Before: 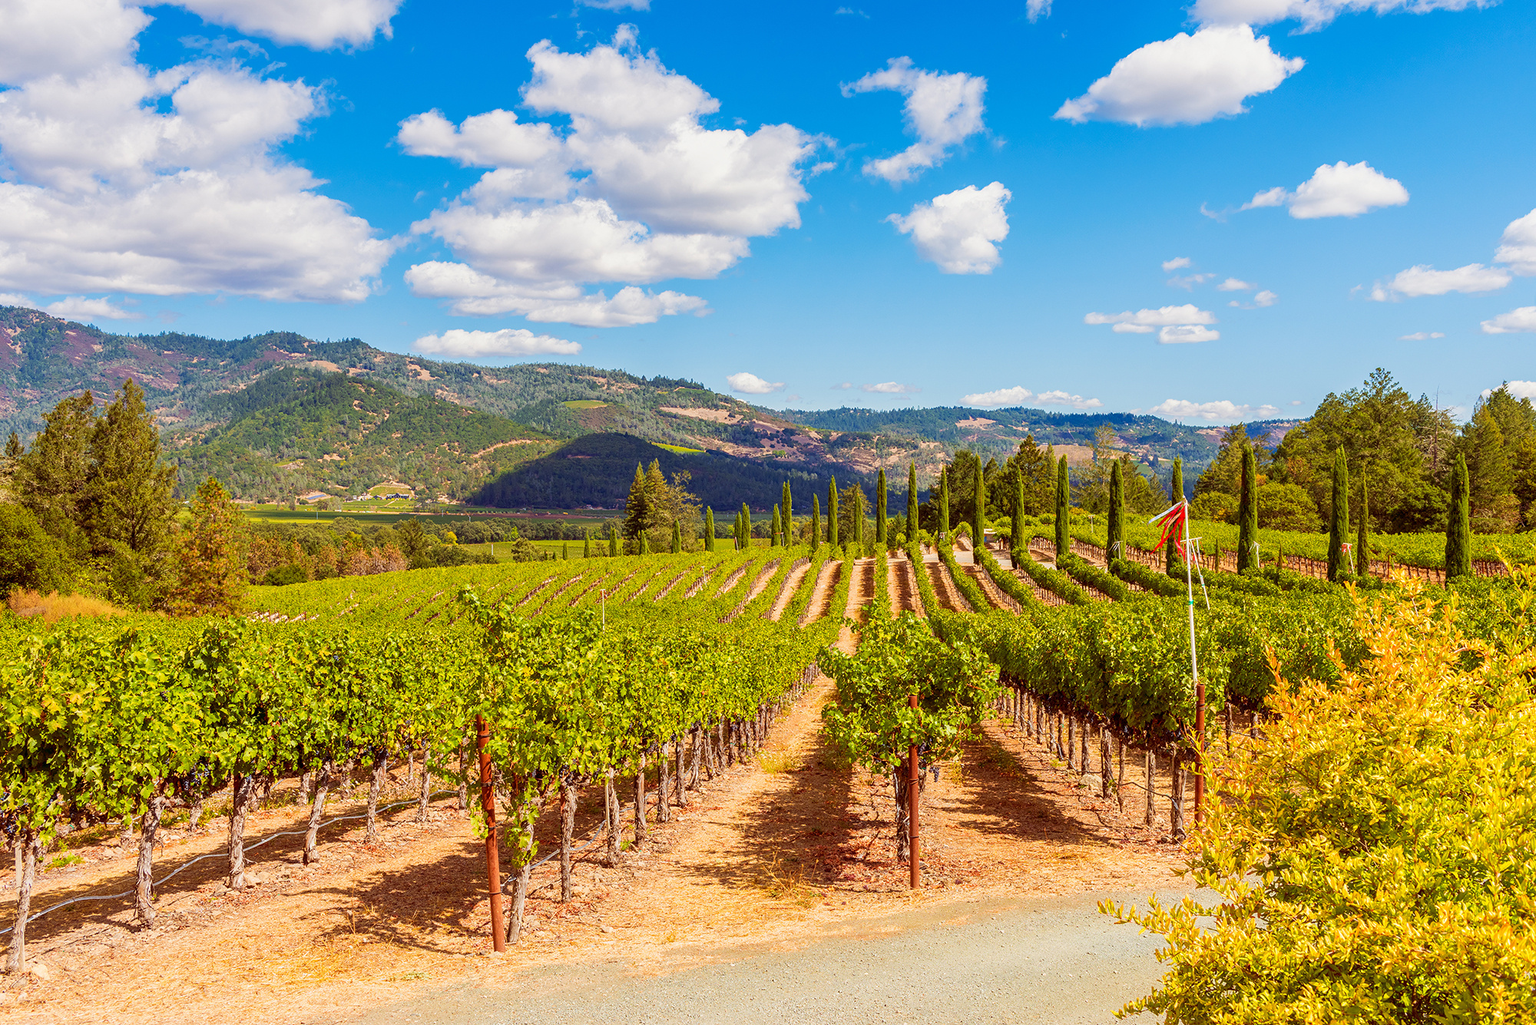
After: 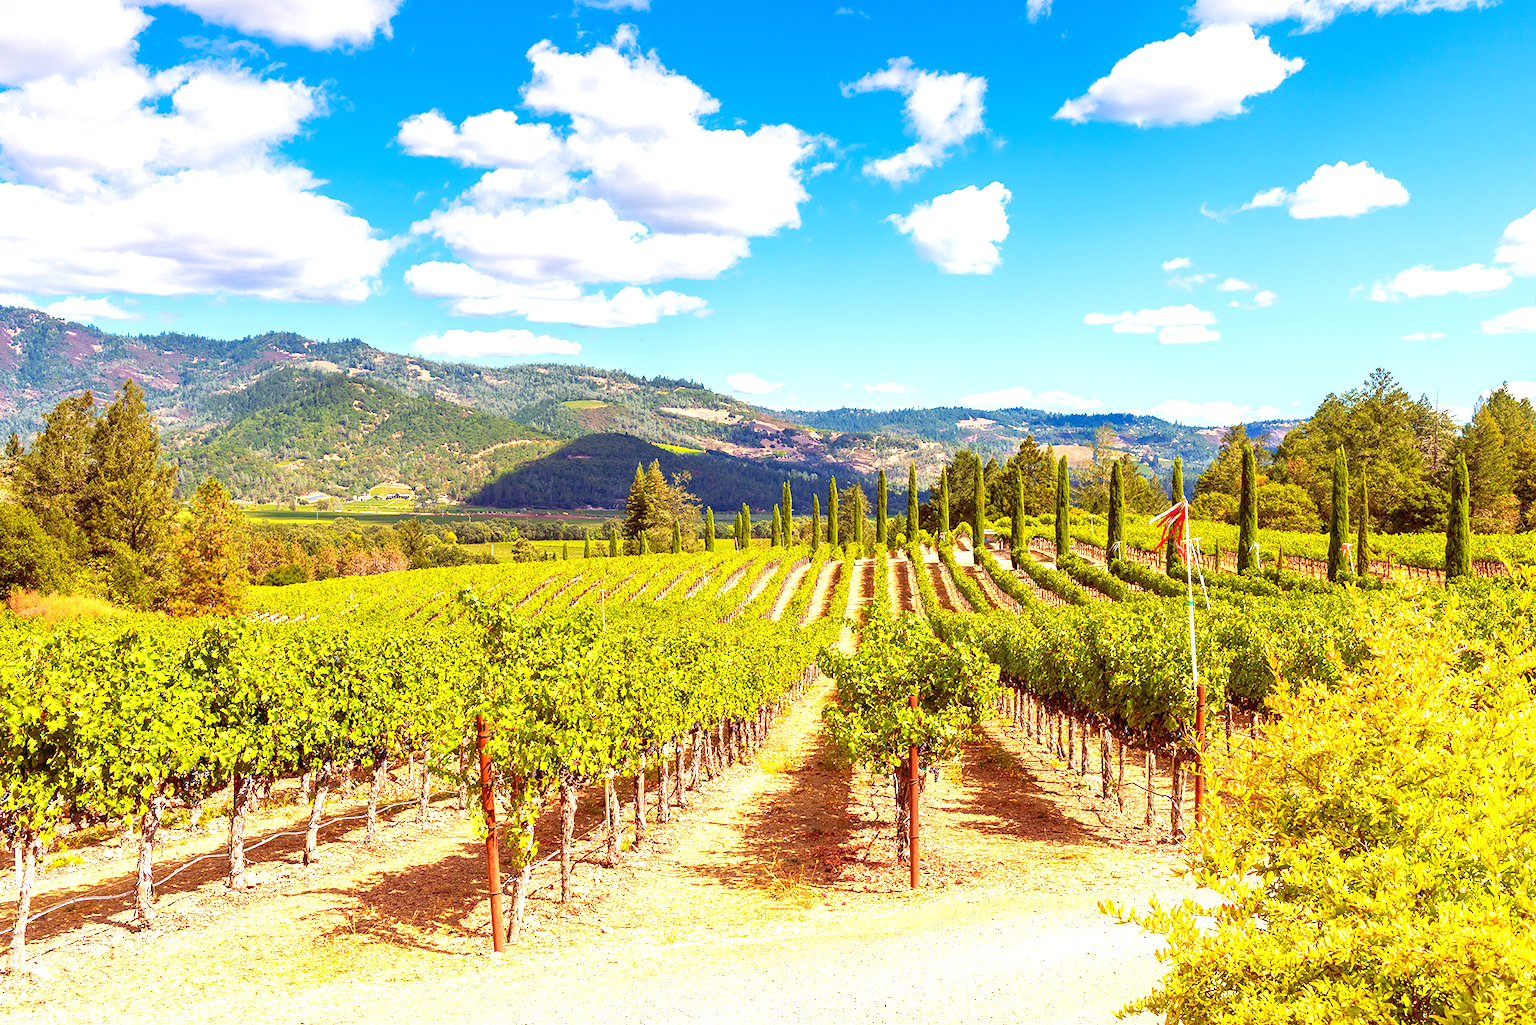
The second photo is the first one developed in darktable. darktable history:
graduated density: on, module defaults
tone equalizer: on, module defaults
exposure: black level correction 0, exposure 1.2 EV, compensate exposure bias true, compensate highlight preservation false
